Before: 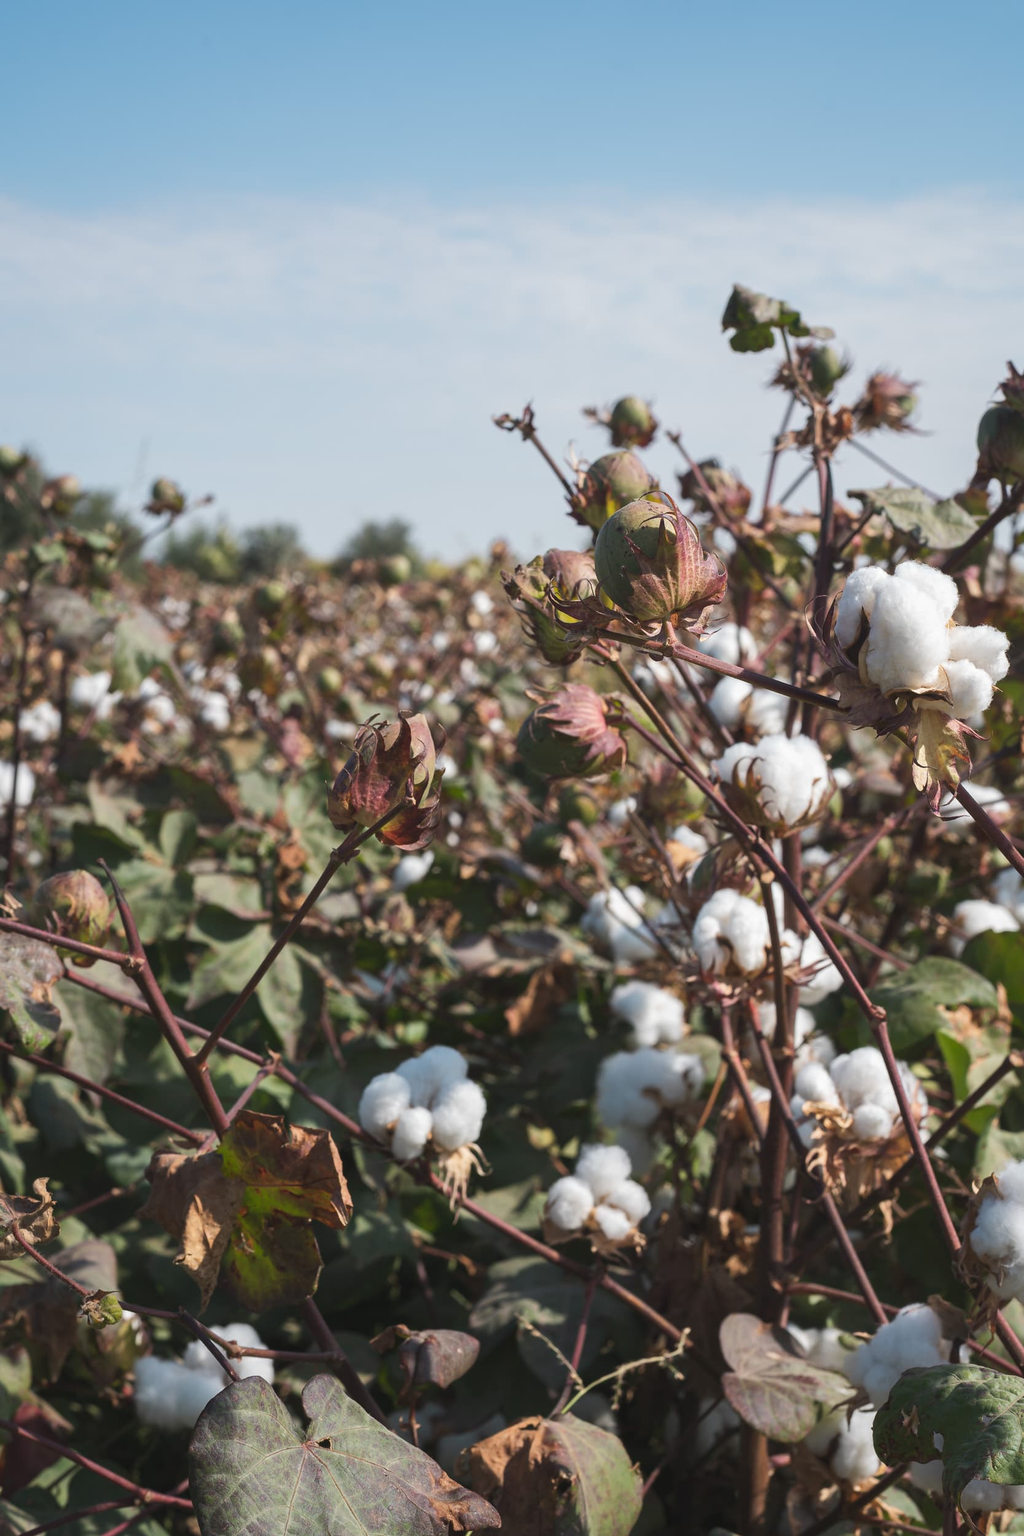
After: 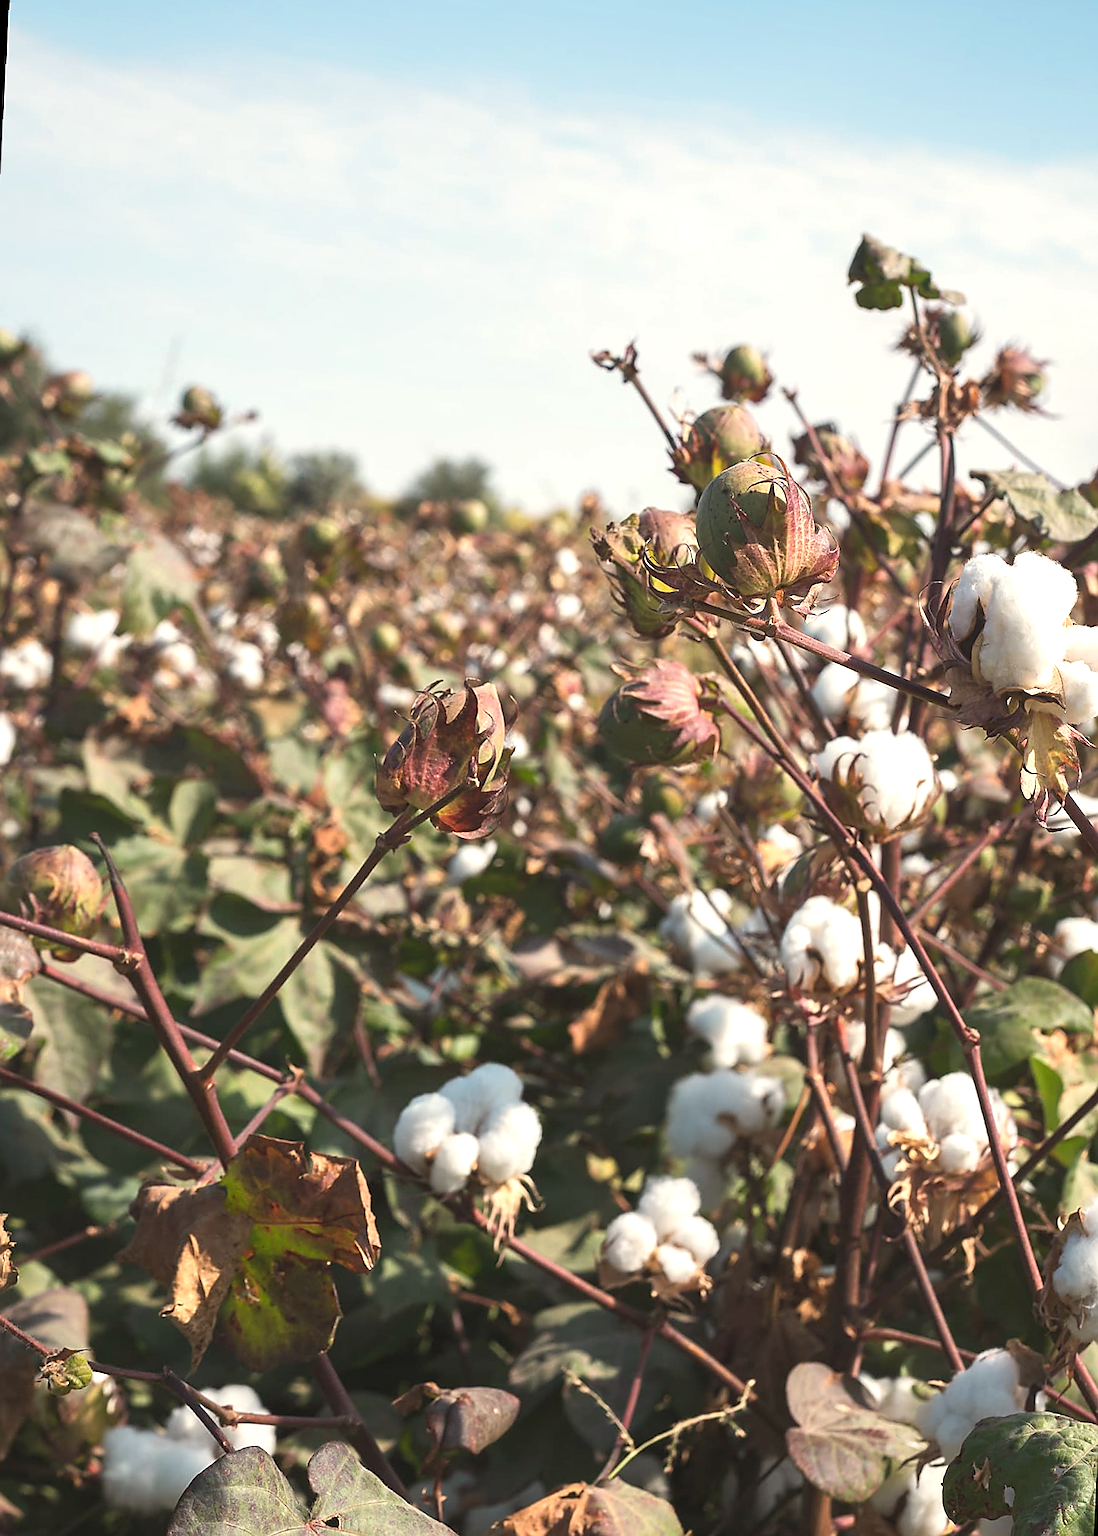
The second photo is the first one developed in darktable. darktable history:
exposure: exposure 0.6 EV, compensate highlight preservation false
white balance: red 1.045, blue 0.932
crop and rotate: angle -2.38°
sharpen: radius 1.4, amount 1.25, threshold 0.7
rotate and perspective: rotation 0.679°, lens shift (horizontal) 0.136, crop left 0.009, crop right 0.991, crop top 0.078, crop bottom 0.95
